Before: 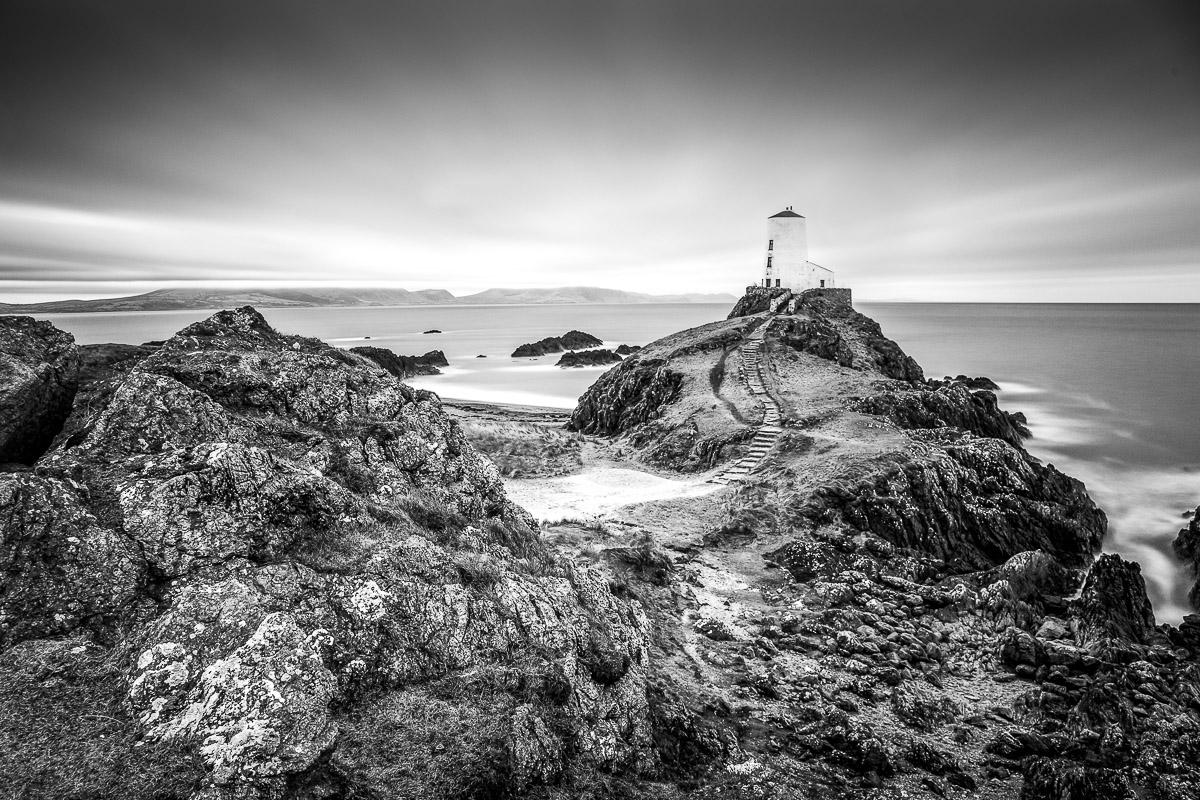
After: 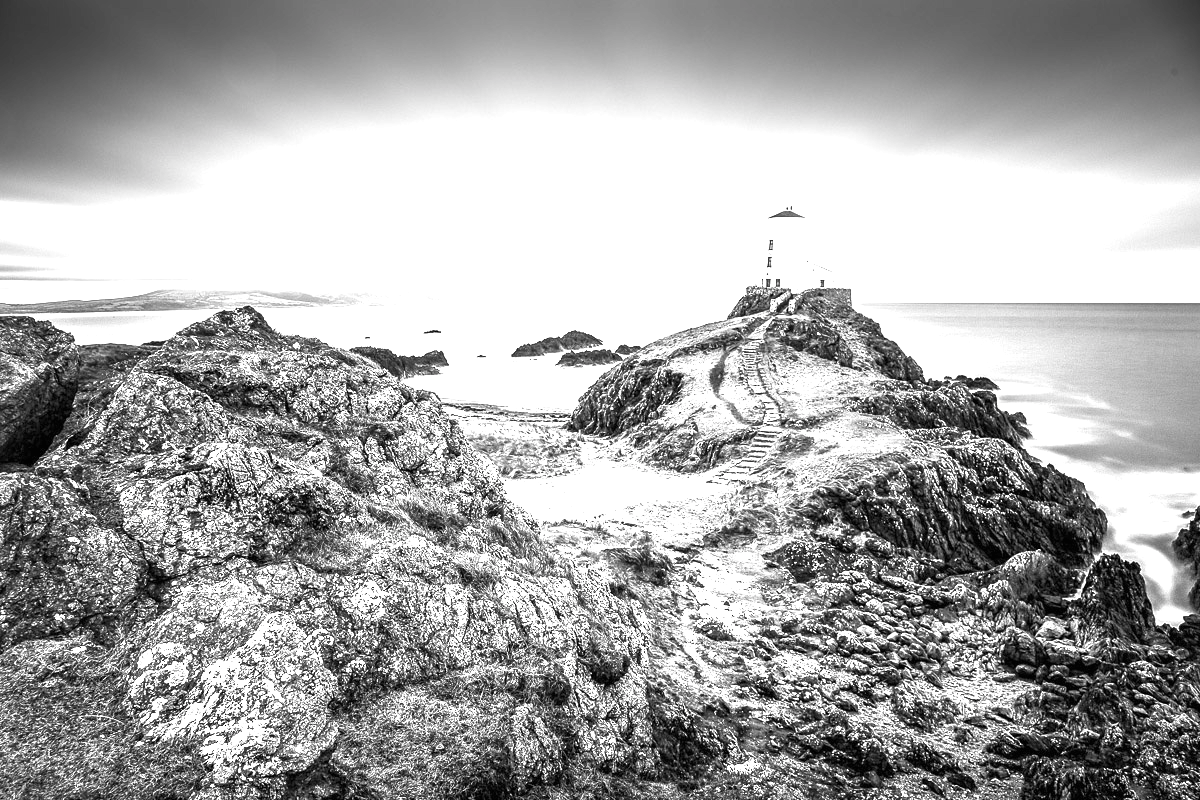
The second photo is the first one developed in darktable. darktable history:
exposure: black level correction 0, exposure 1.388 EV, compensate exposure bias true, compensate highlight preservation false
white balance: emerald 1
